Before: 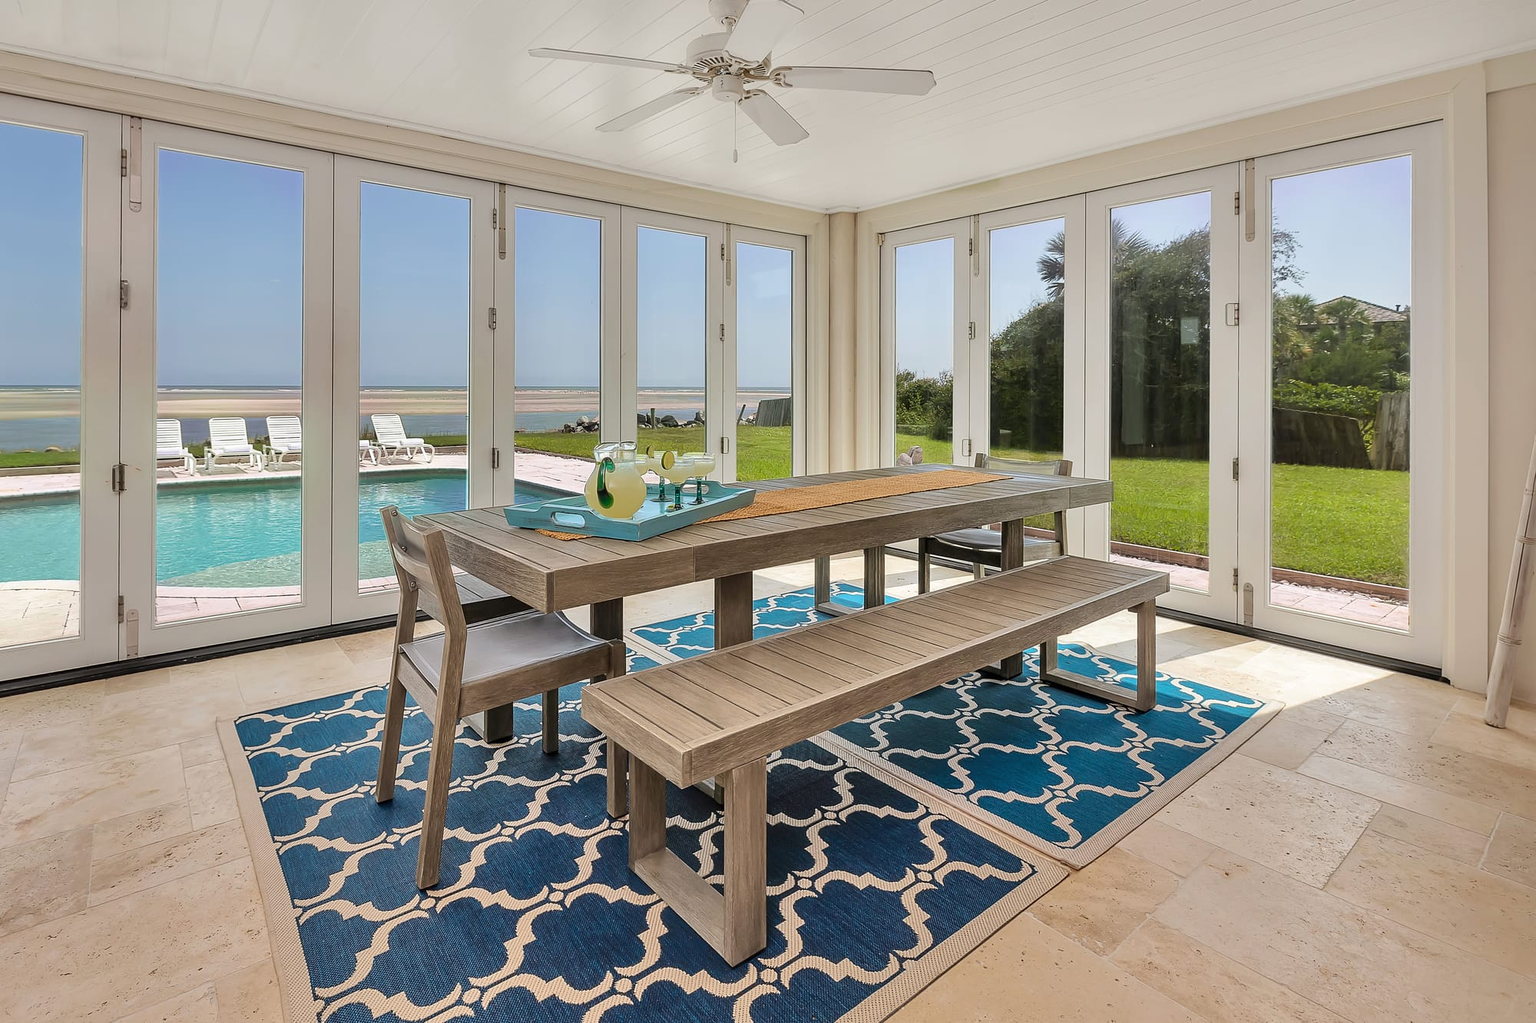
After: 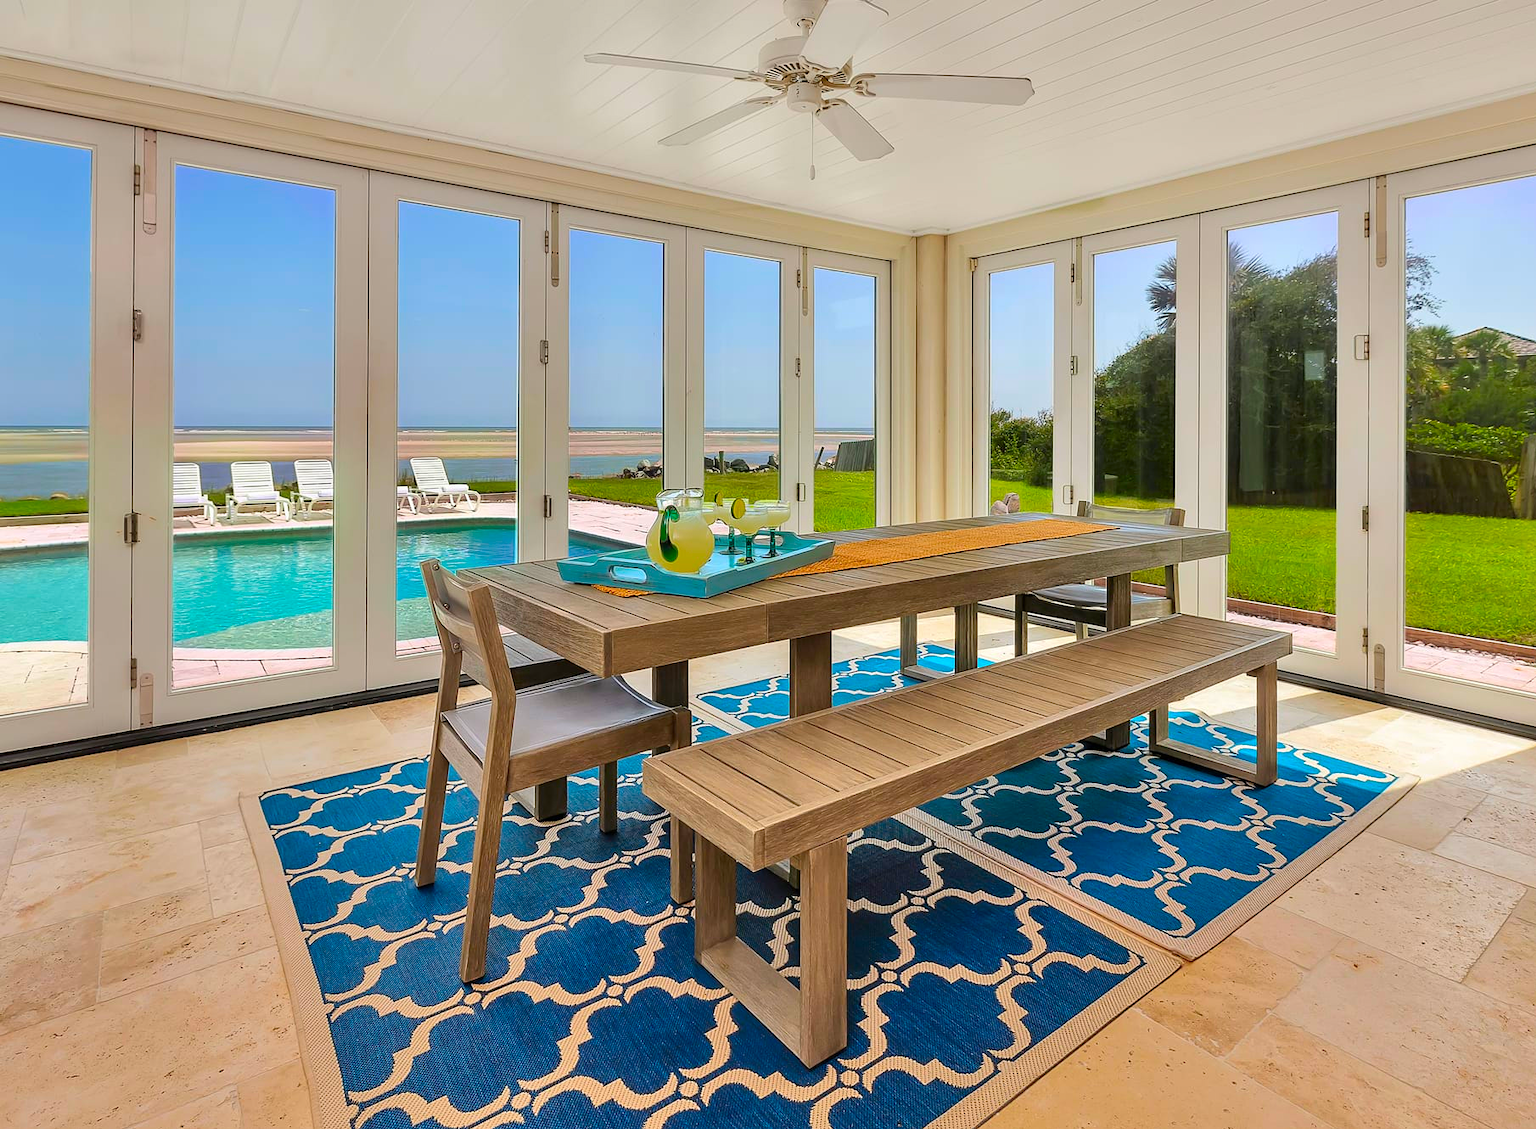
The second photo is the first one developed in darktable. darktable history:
tone equalizer: on, module defaults
crop: right 9.49%, bottom 0.05%
color correction: highlights b* -0.016, saturation 1.79
